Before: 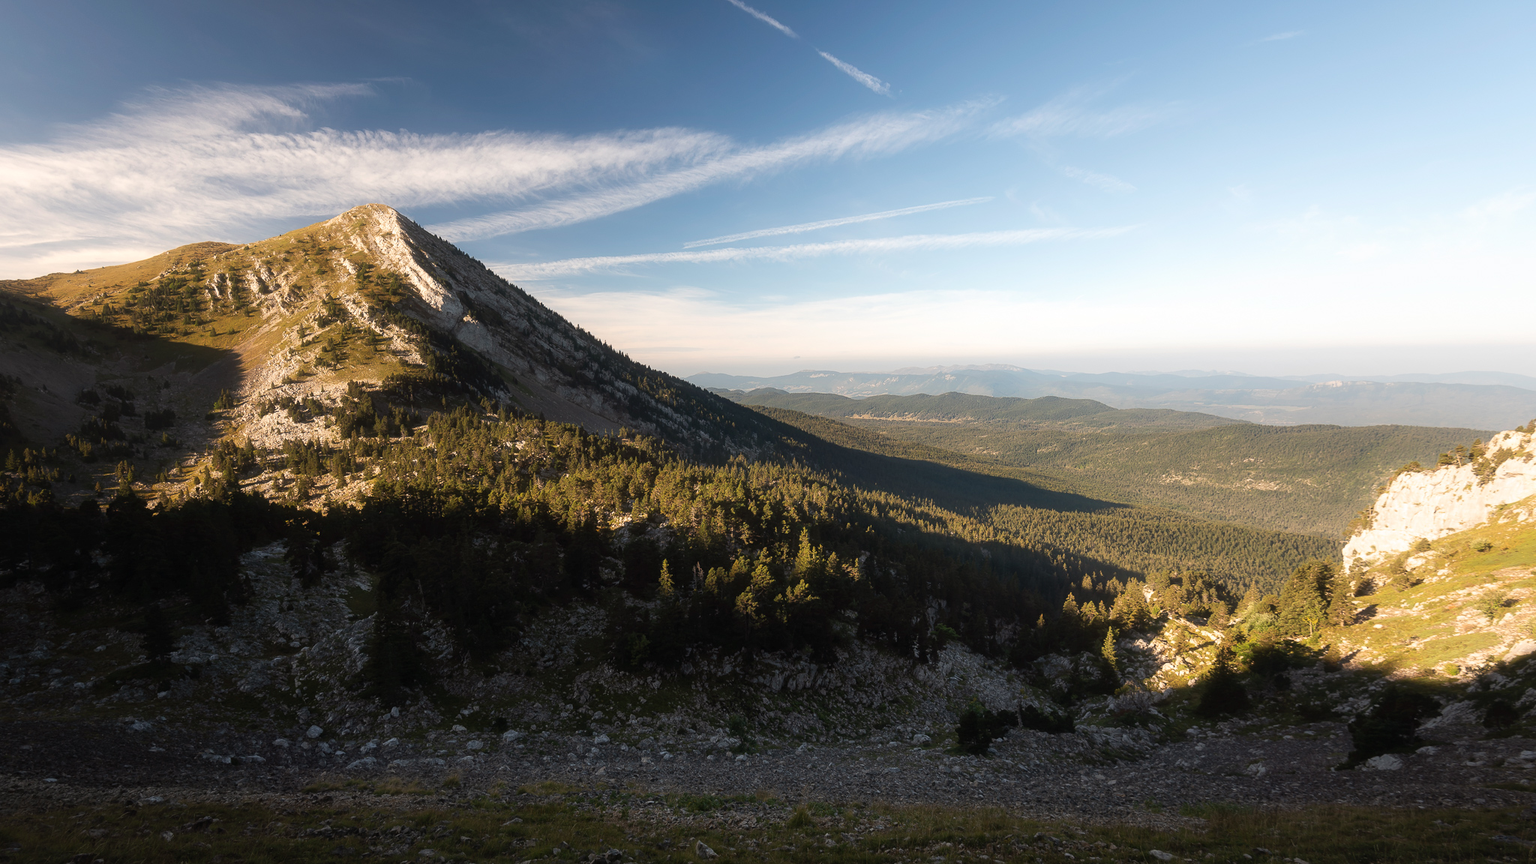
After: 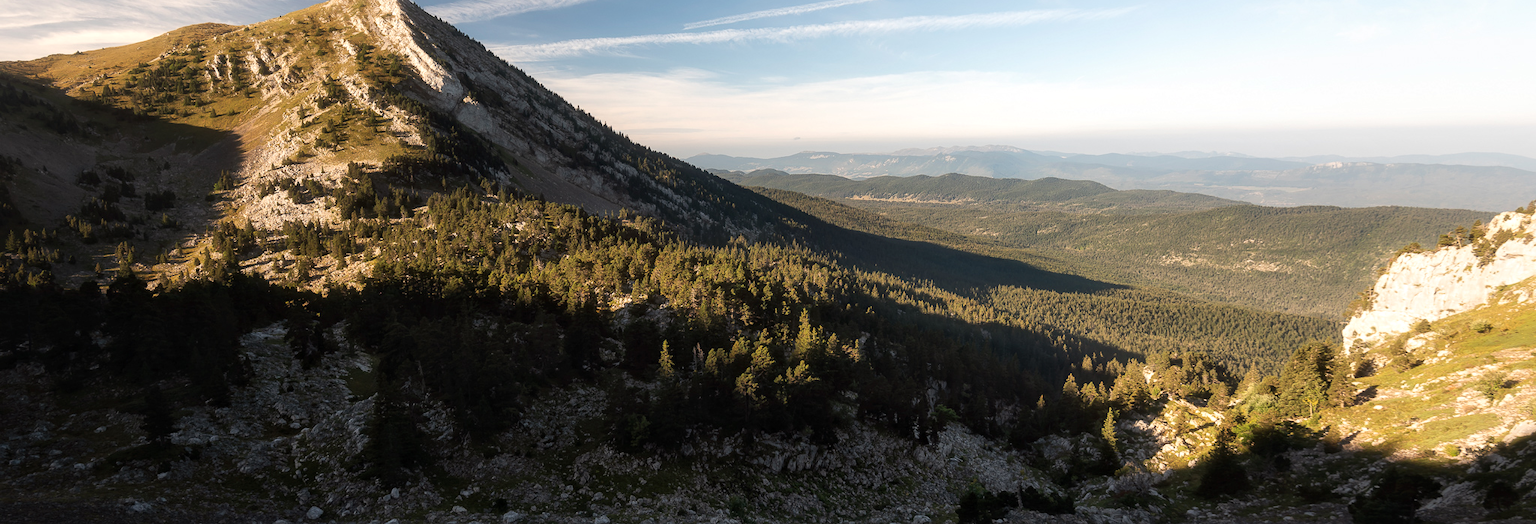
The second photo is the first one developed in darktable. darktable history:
local contrast: mode bilateral grid, contrast 30, coarseness 25, midtone range 0.2
crop and rotate: top 25.357%, bottom 13.942%
